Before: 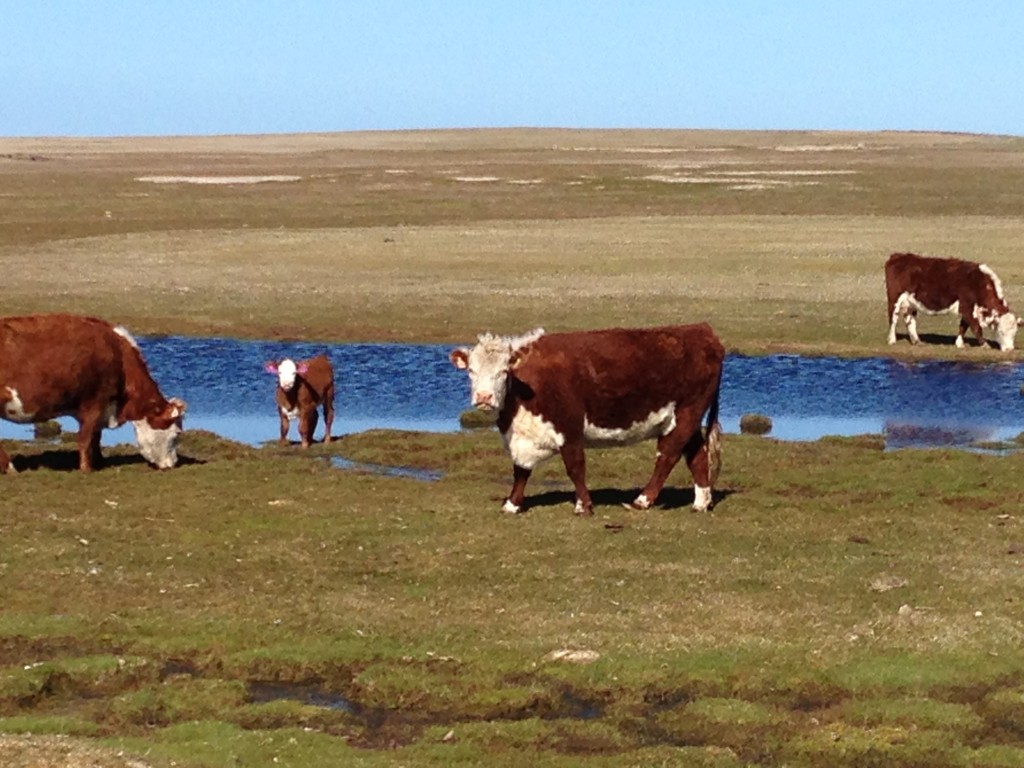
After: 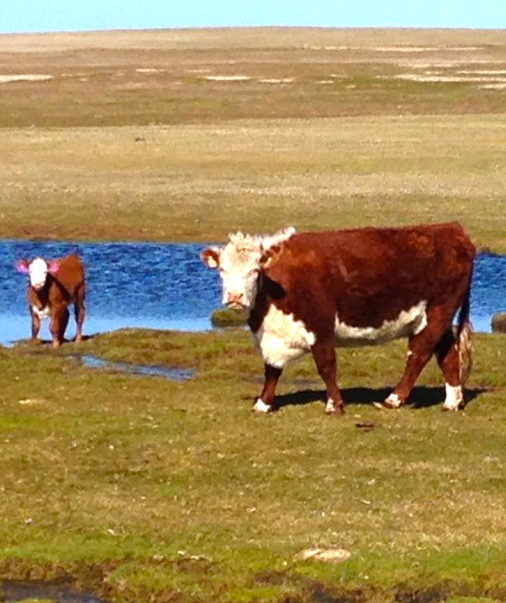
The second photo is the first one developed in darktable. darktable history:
exposure: black level correction 0, exposure 0.5 EV, compensate exposure bias true, compensate highlight preservation false
crop and rotate: angle 0.02°, left 24.353%, top 13.219%, right 26.156%, bottom 8.224%
color balance: output saturation 120%
